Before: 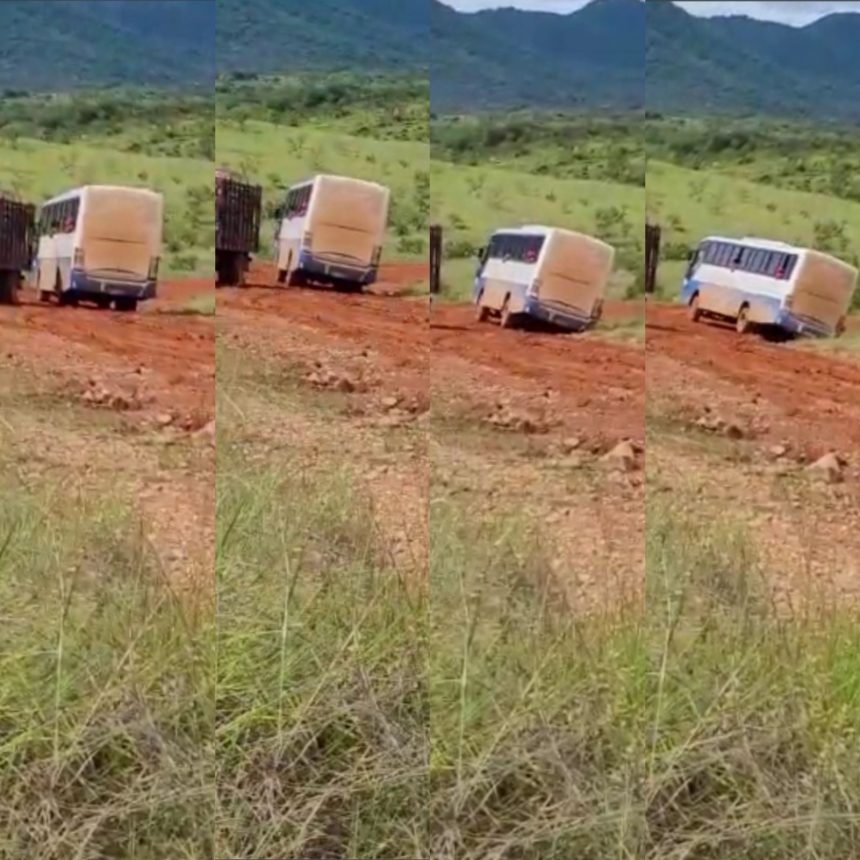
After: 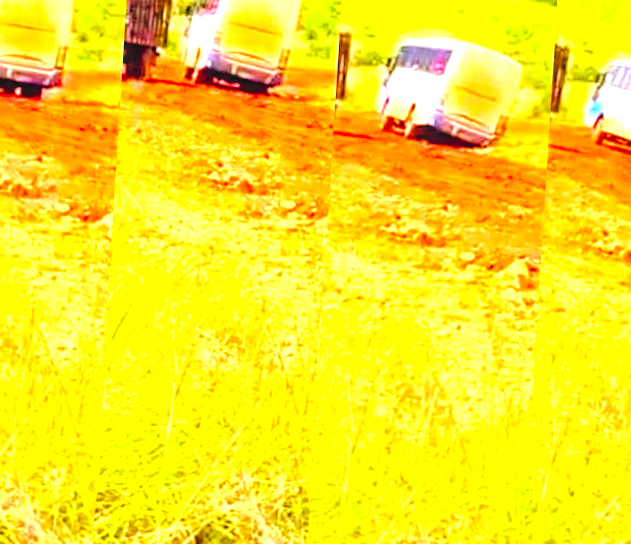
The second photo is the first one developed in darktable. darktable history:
sharpen: amount 0.216
contrast brightness saturation: contrast 0.068, brightness 0.173, saturation 0.416
exposure: black level correction 0.001, exposure 1.31 EV, compensate exposure bias true, compensate highlight preservation false
color balance rgb: power › luminance 9.962%, power › chroma 2.802%, power › hue 58.86°, perceptual saturation grading › global saturation 35.793%, perceptual brilliance grading › highlights 6.847%, perceptual brilliance grading › mid-tones 17.908%, perceptual brilliance grading › shadows -5.16%
crop and rotate: angle -3.58°, left 9.77%, top 20.945%, right 12.327%, bottom 11.891%
tone equalizer: -8 EV -0.759 EV, -7 EV -0.702 EV, -6 EV -0.605 EV, -5 EV -0.383 EV, -3 EV 0.374 EV, -2 EV 0.6 EV, -1 EV 0.697 EV, +0 EV 0.762 EV
local contrast: on, module defaults
